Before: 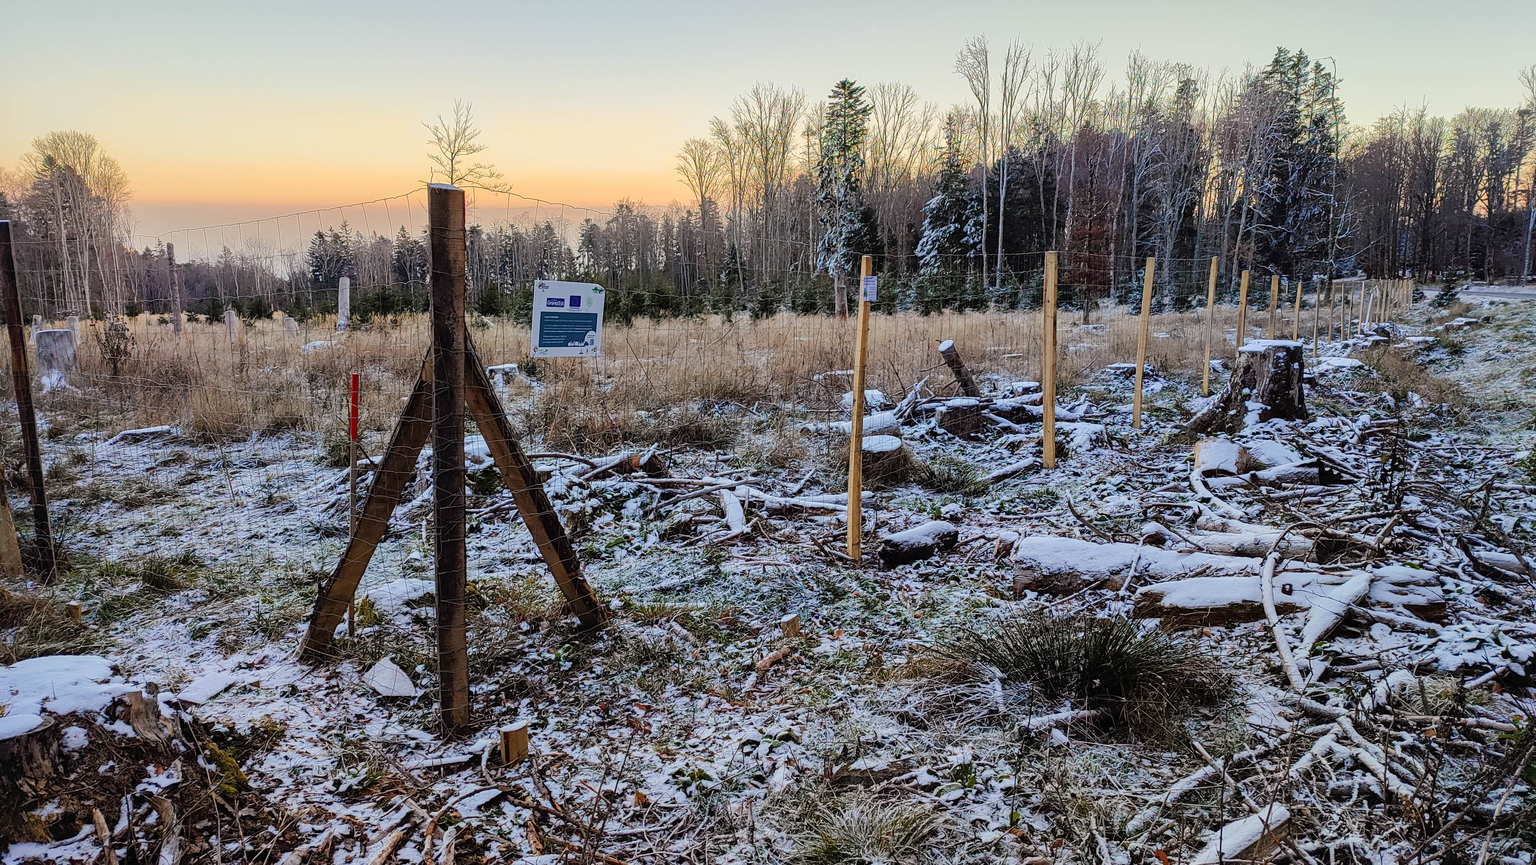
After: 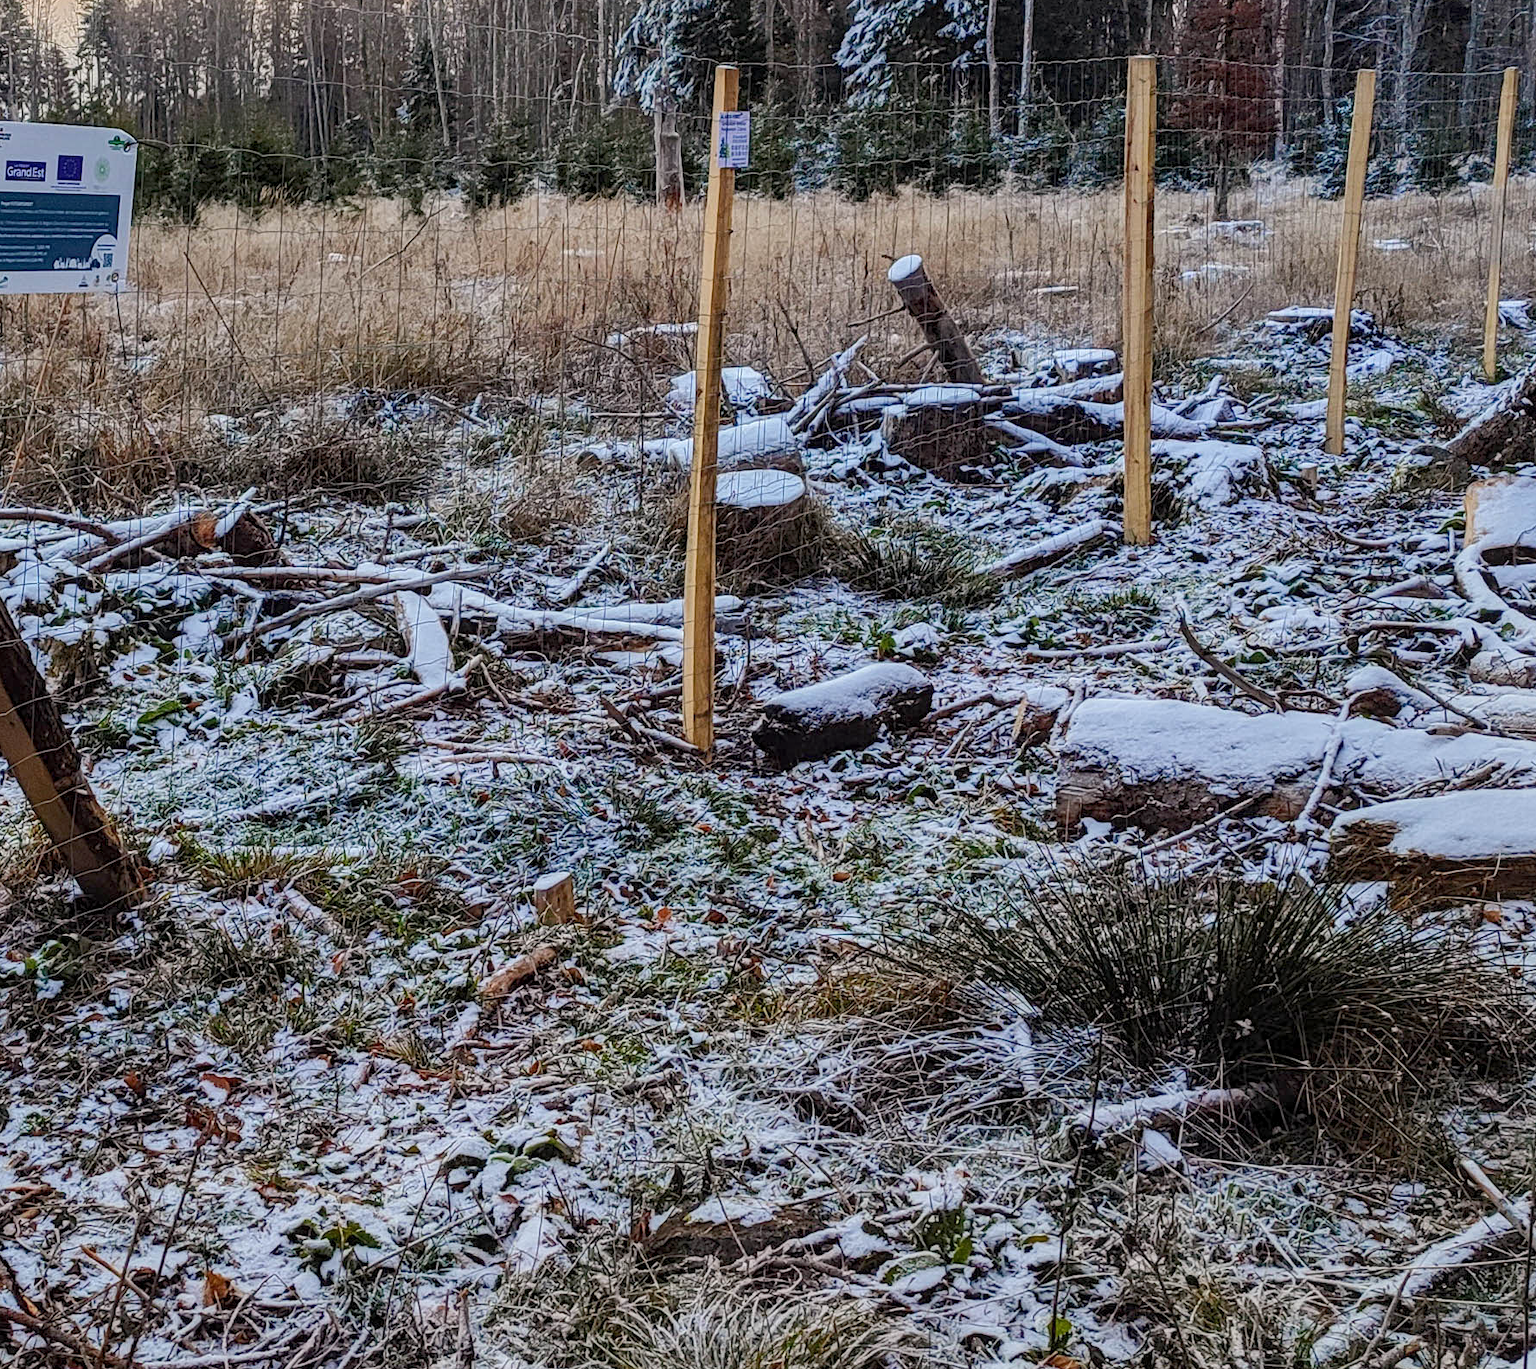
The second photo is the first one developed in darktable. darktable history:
crop: left 35.432%, top 26.233%, right 20.145%, bottom 3.432%
local contrast: on, module defaults
rgb curve: curves: ch0 [(0, 0) (0.093, 0.159) (0.241, 0.265) (0.414, 0.42) (1, 1)], compensate middle gray true, preserve colors basic power
